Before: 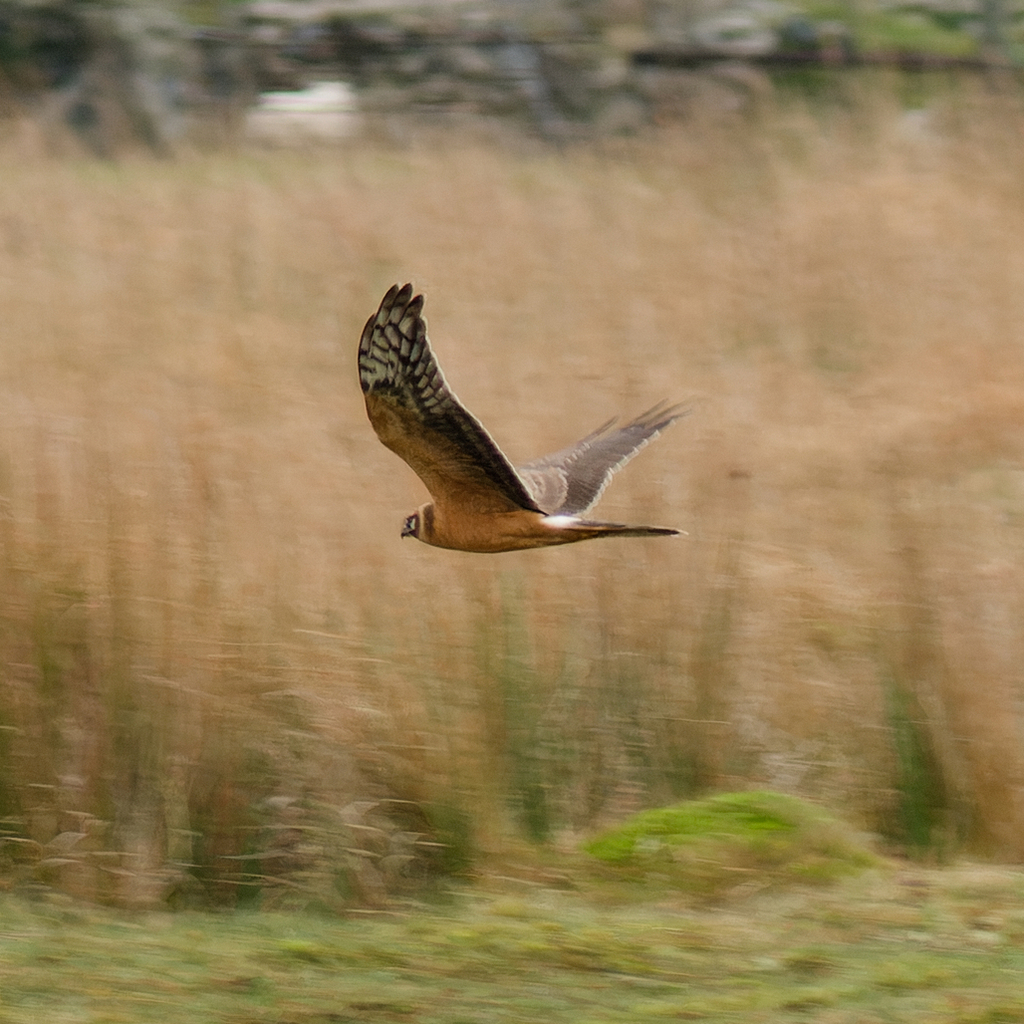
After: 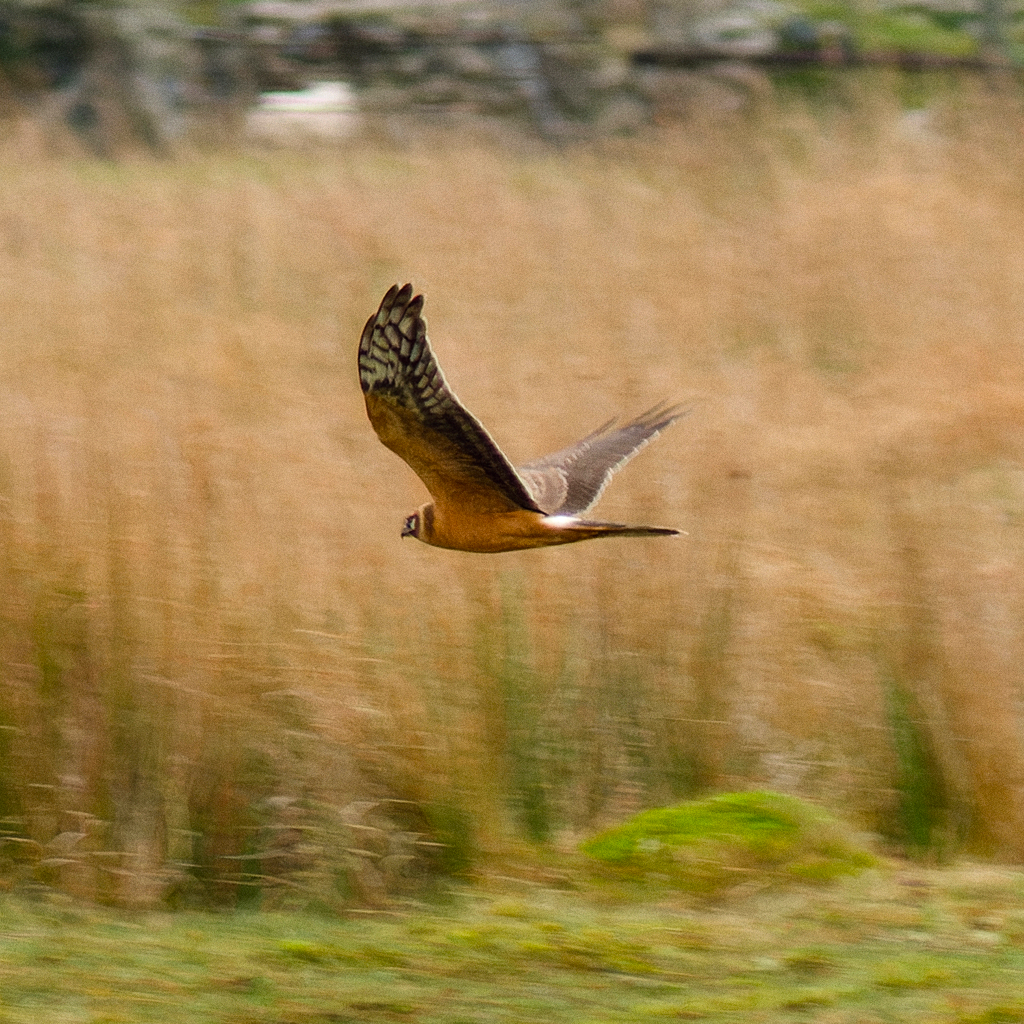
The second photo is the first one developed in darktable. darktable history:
grain: on, module defaults
color balance: lift [1, 1.001, 0.999, 1.001], gamma [1, 1.004, 1.007, 0.993], gain [1, 0.991, 0.987, 1.013], contrast 7.5%, contrast fulcrum 10%, output saturation 115%
